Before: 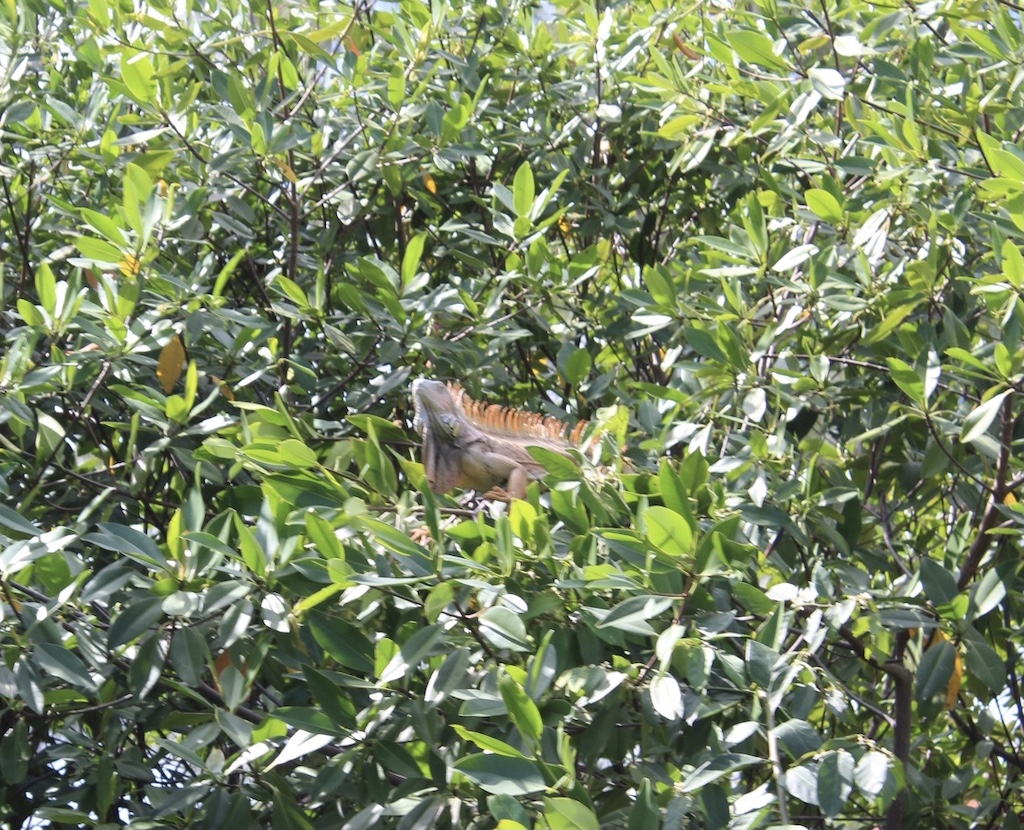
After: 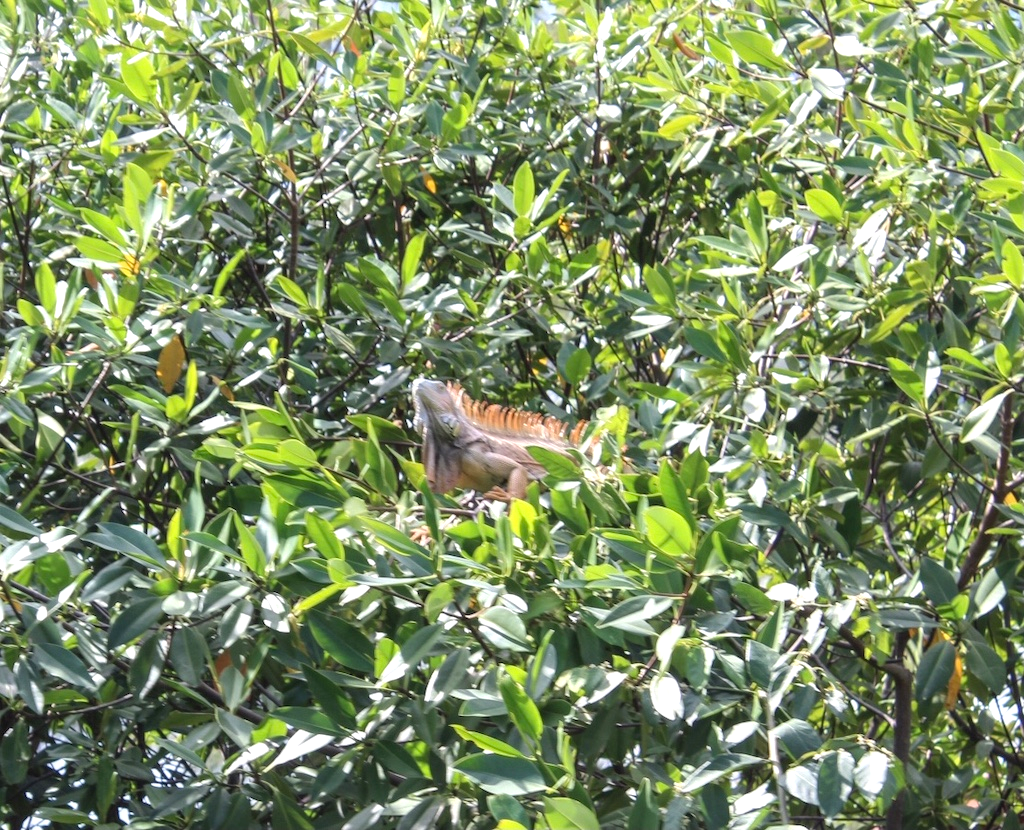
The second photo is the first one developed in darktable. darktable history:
local contrast: on, module defaults
exposure: exposure 0.2 EV, compensate highlight preservation false
